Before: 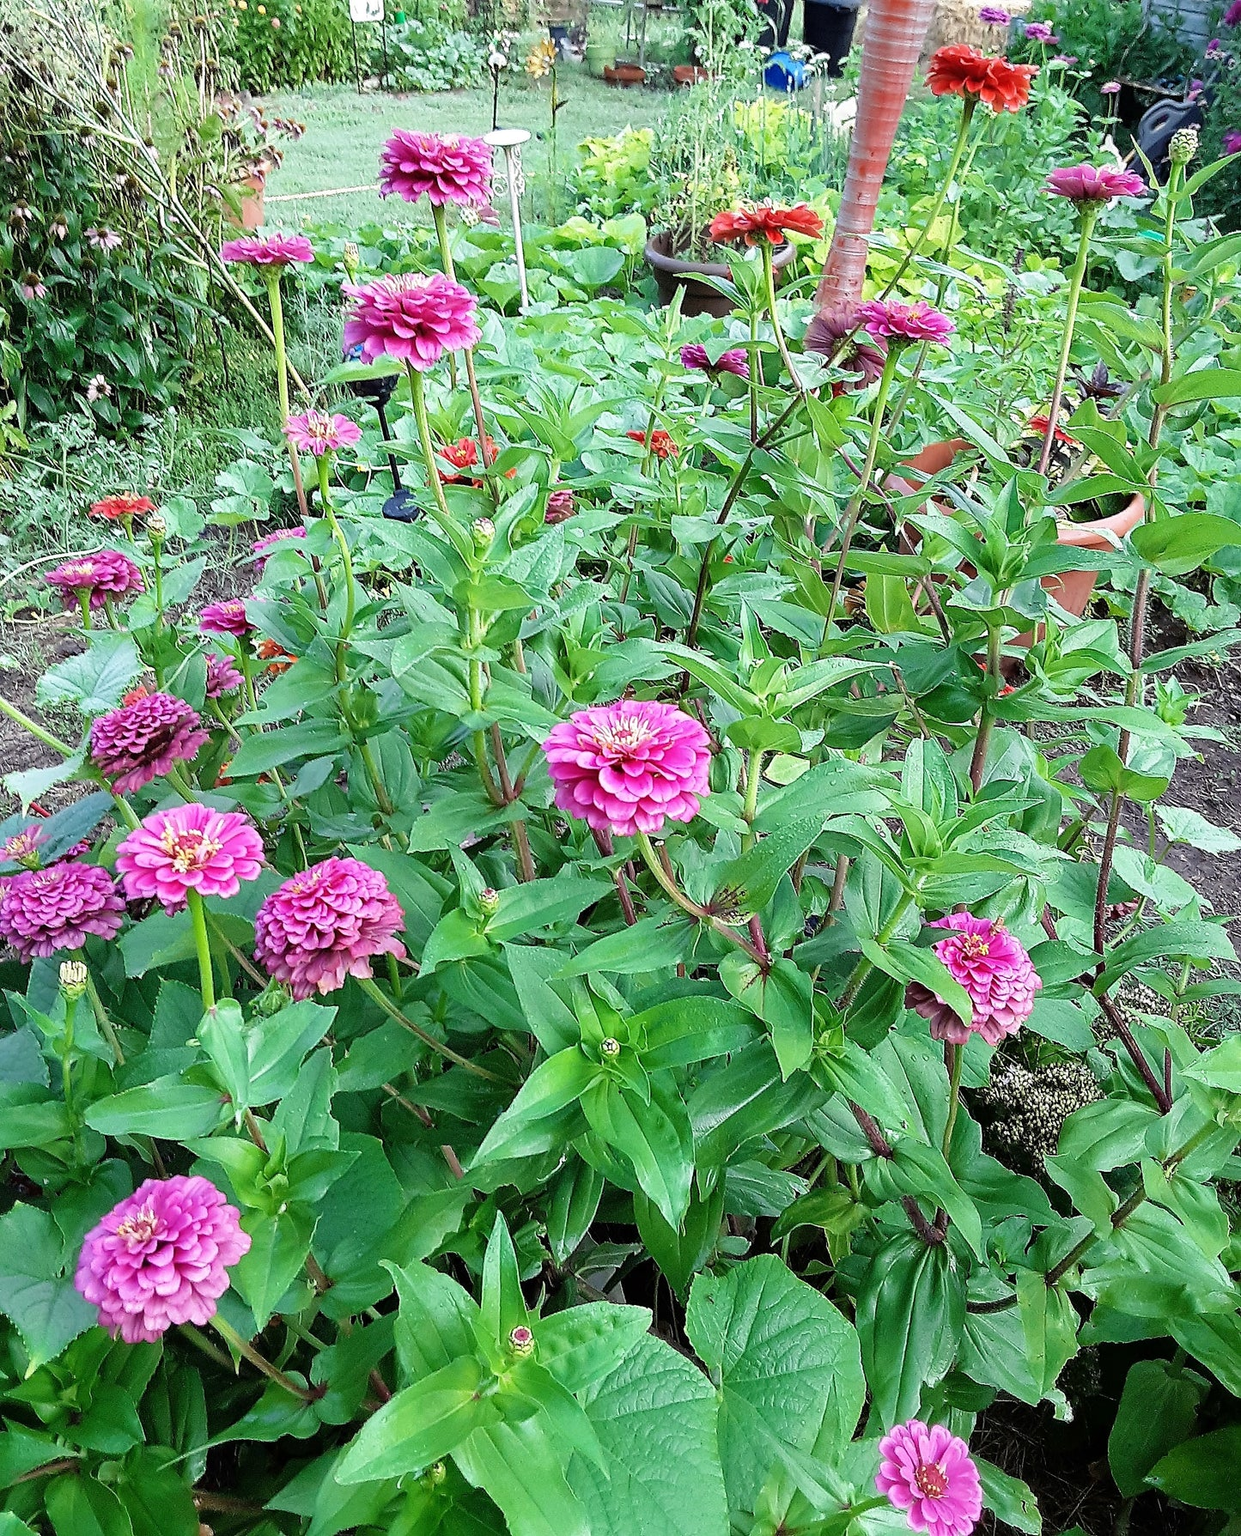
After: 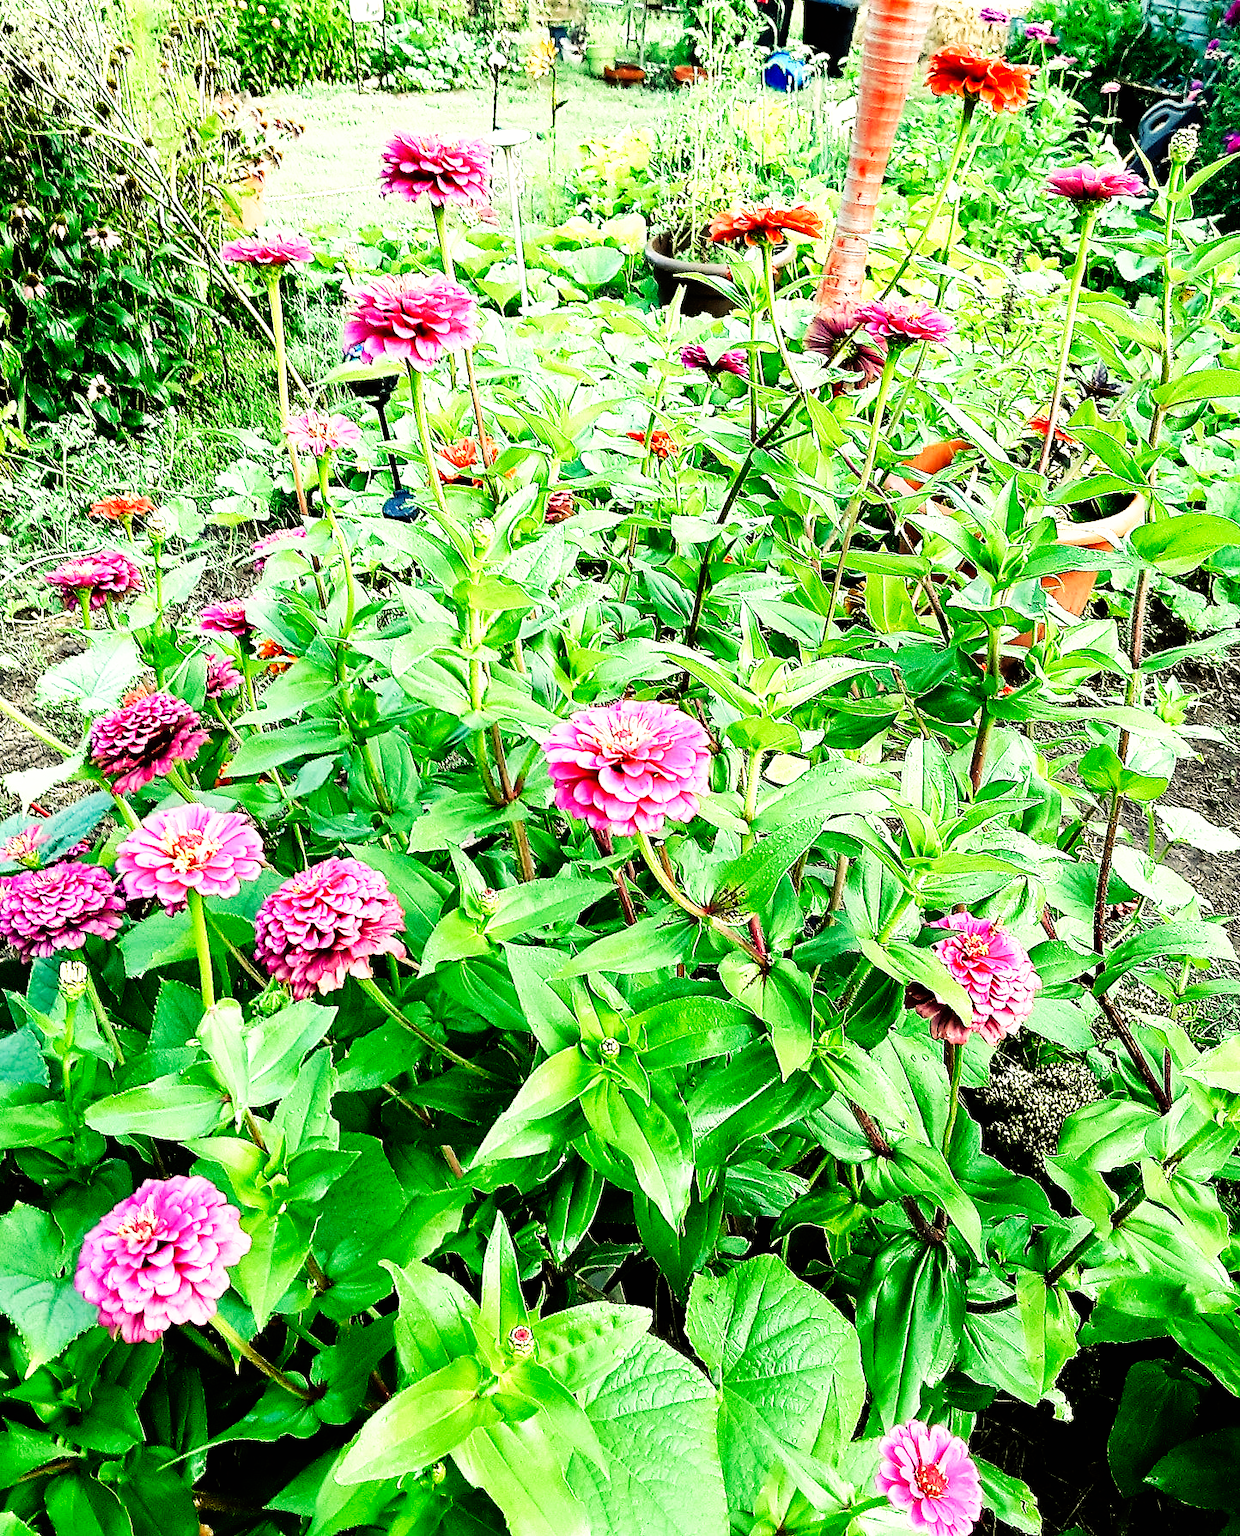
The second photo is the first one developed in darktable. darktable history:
color balance: mode lift, gamma, gain (sRGB), lift [1.014, 0.966, 0.918, 0.87], gamma [0.86, 0.734, 0.918, 0.976], gain [1.063, 1.13, 1.063, 0.86]
base curve: curves: ch0 [(0, 0) (0.007, 0.004) (0.027, 0.03) (0.046, 0.07) (0.207, 0.54) (0.442, 0.872) (0.673, 0.972) (1, 1)], preserve colors none
